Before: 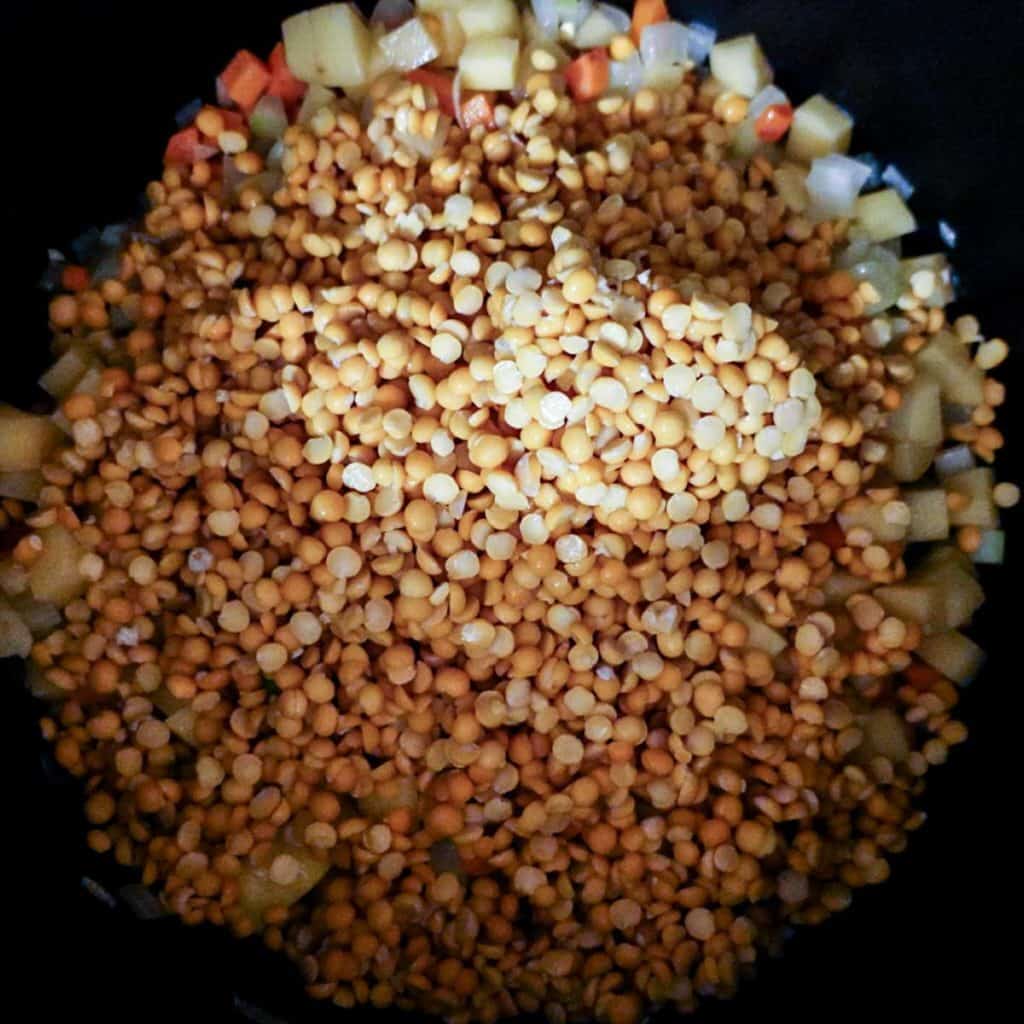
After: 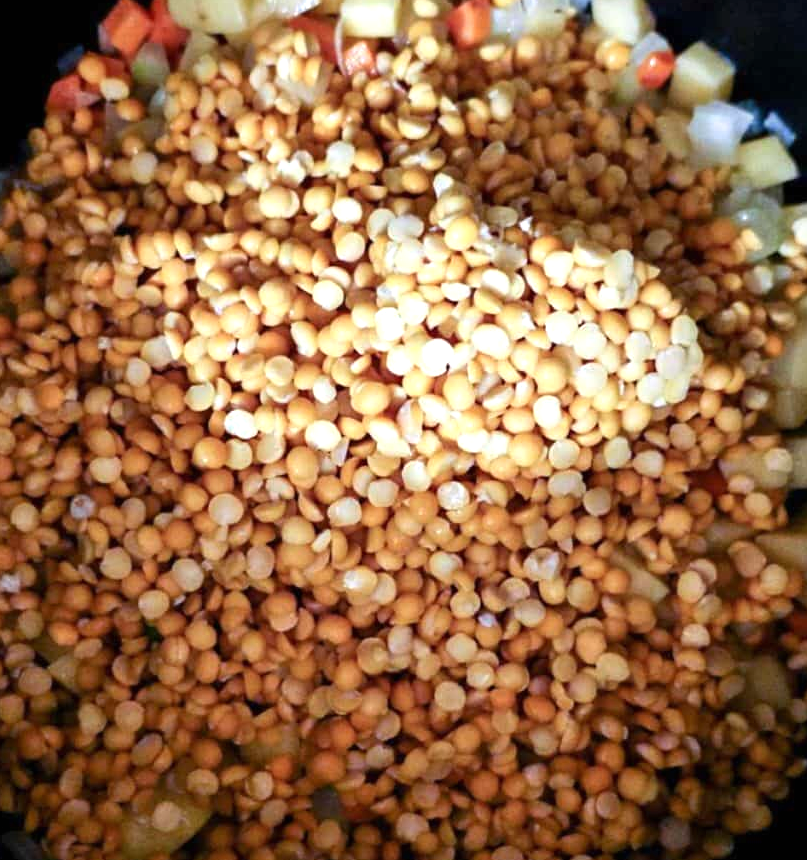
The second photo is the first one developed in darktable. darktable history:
exposure: black level correction 0, exposure 0.499 EV, compensate exposure bias true, compensate highlight preservation false
crop: left 11.571%, top 5.251%, right 9.598%, bottom 10.718%
